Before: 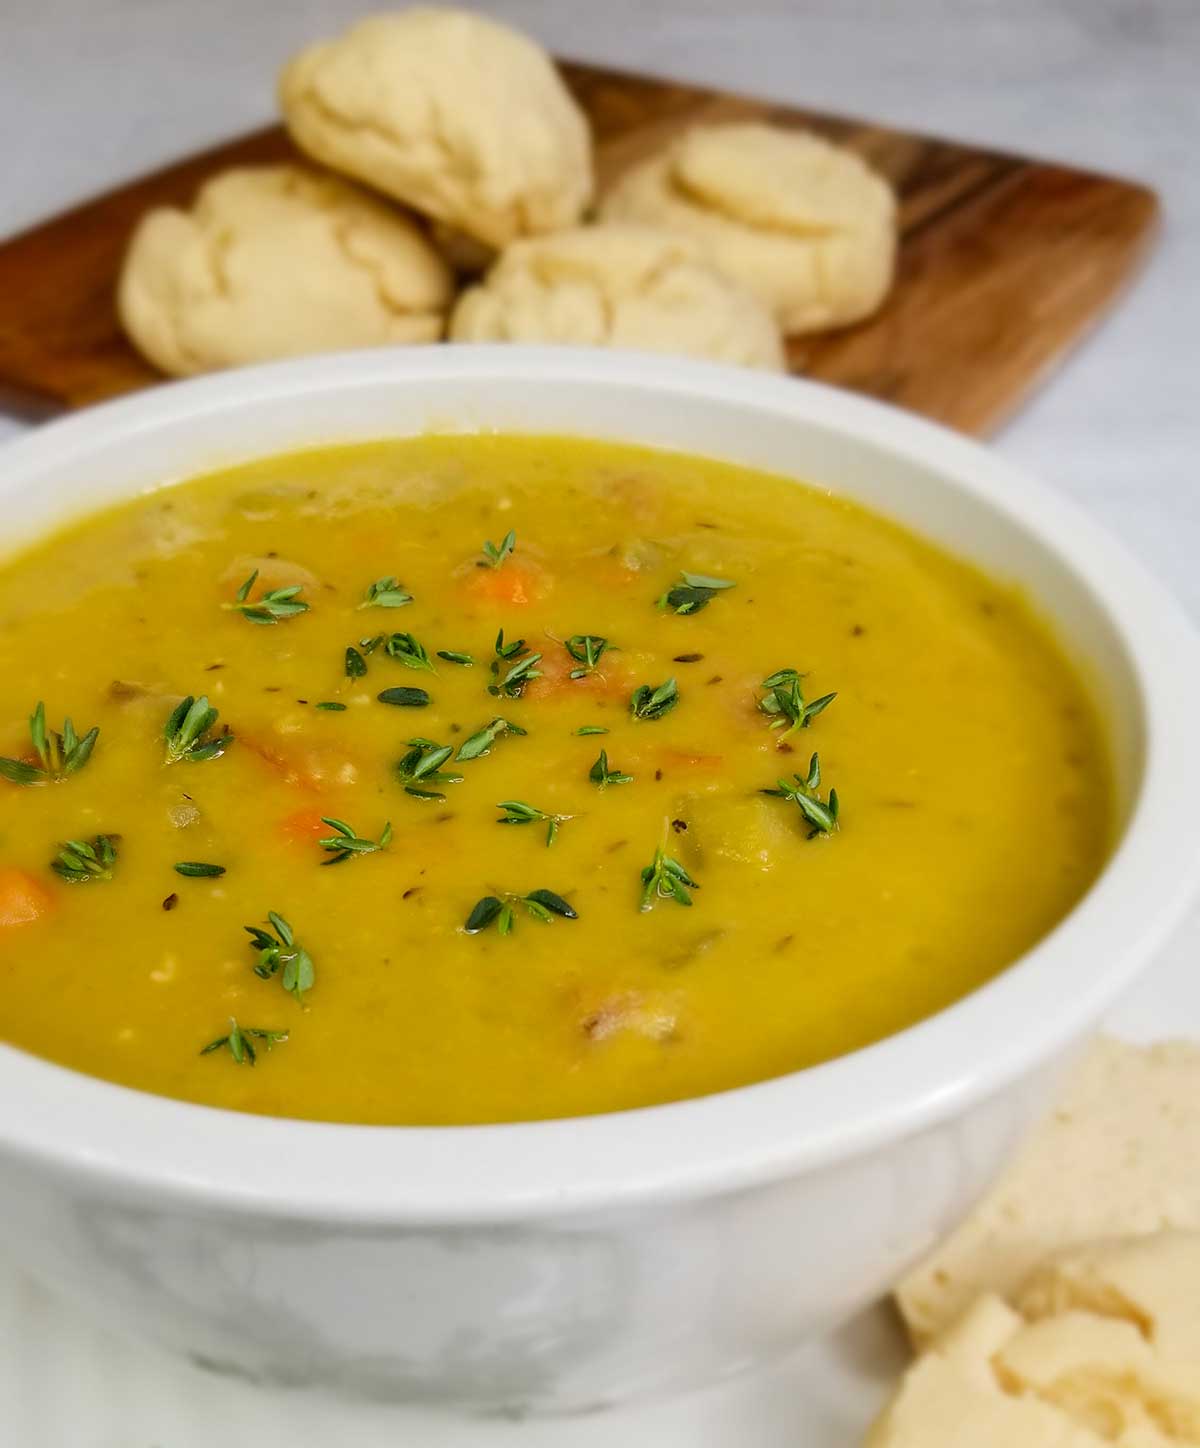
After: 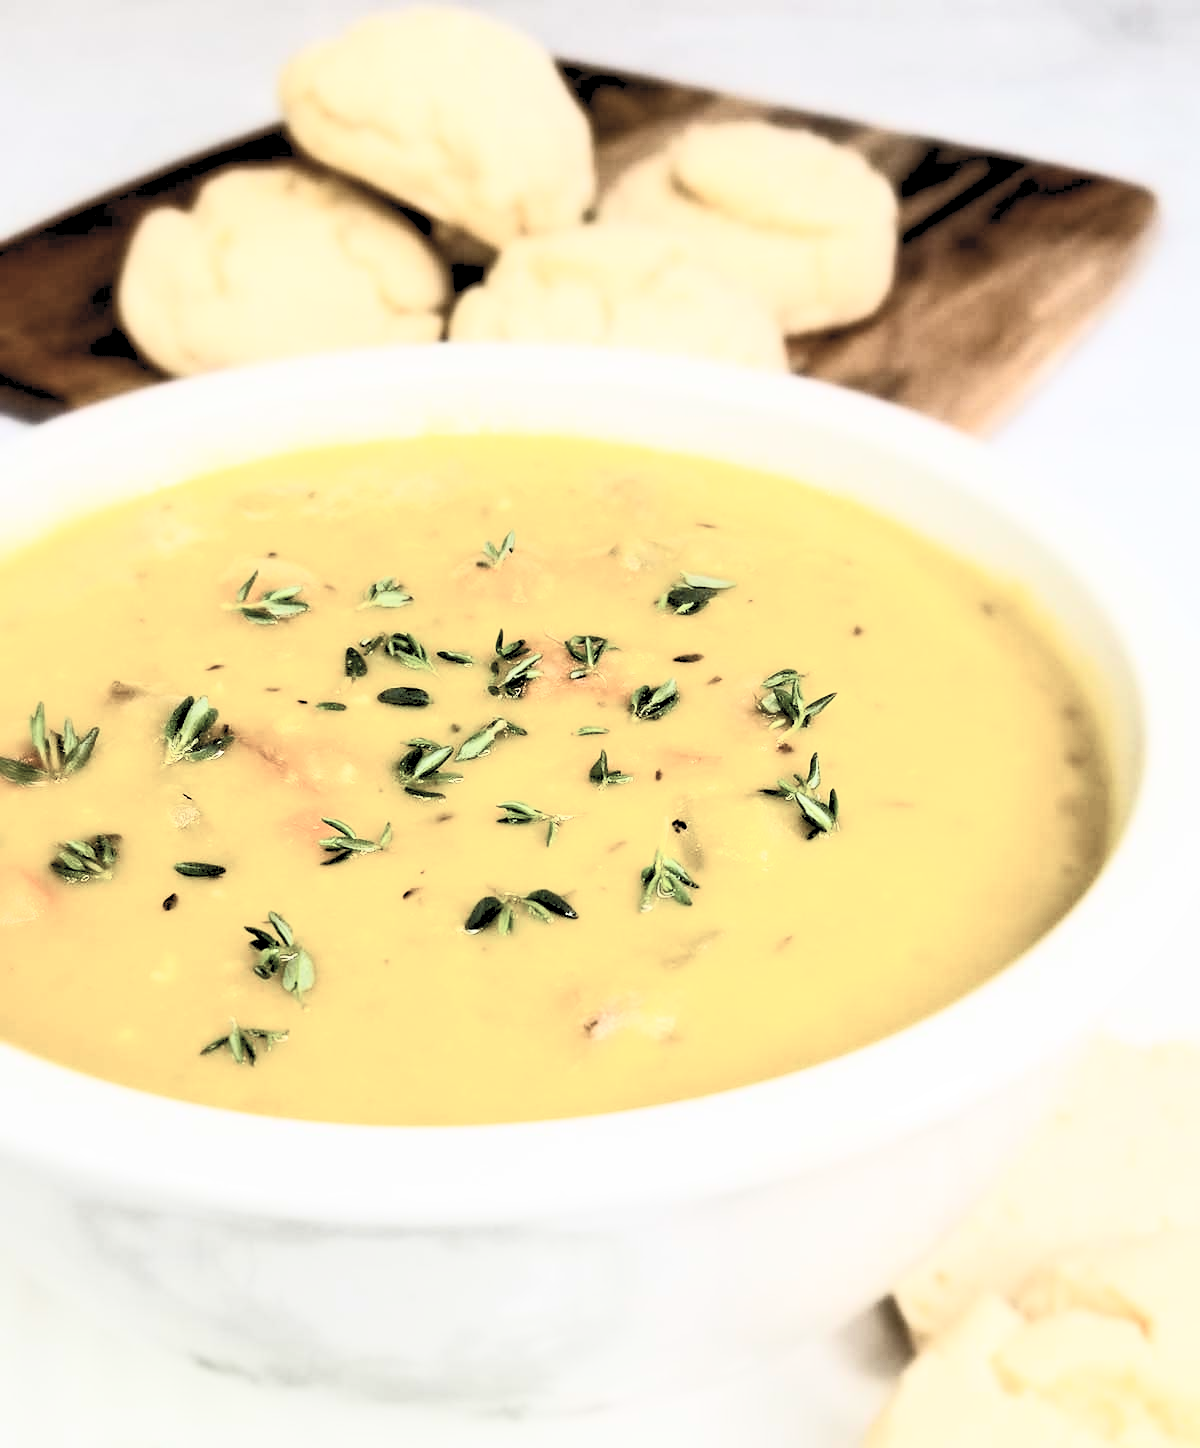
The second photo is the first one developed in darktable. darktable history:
contrast brightness saturation: contrast 0.57, brightness 0.57, saturation -0.34
rgb levels: levels [[0.029, 0.461, 0.922], [0, 0.5, 1], [0, 0.5, 1]]
